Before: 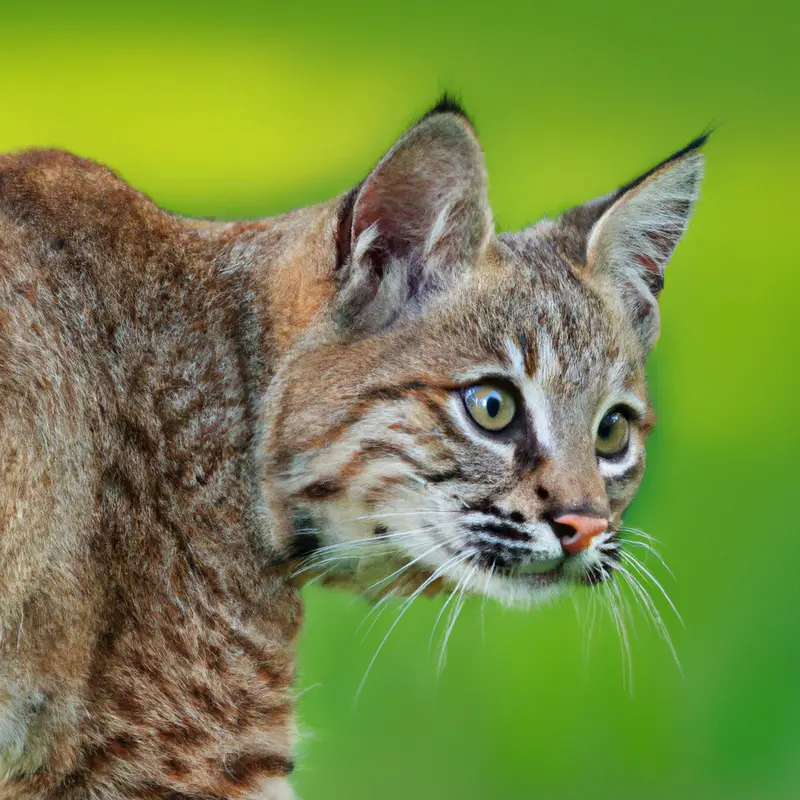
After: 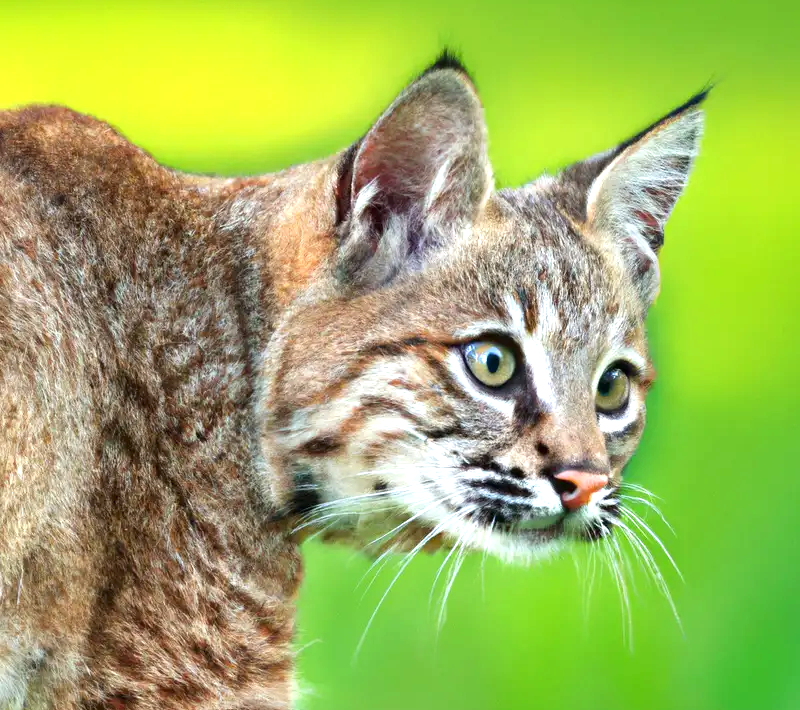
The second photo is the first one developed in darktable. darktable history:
crop and rotate: top 5.609%, bottom 5.609%
contrast brightness saturation: contrast 0.03, brightness -0.04
exposure: exposure 0.935 EV, compensate highlight preservation false
